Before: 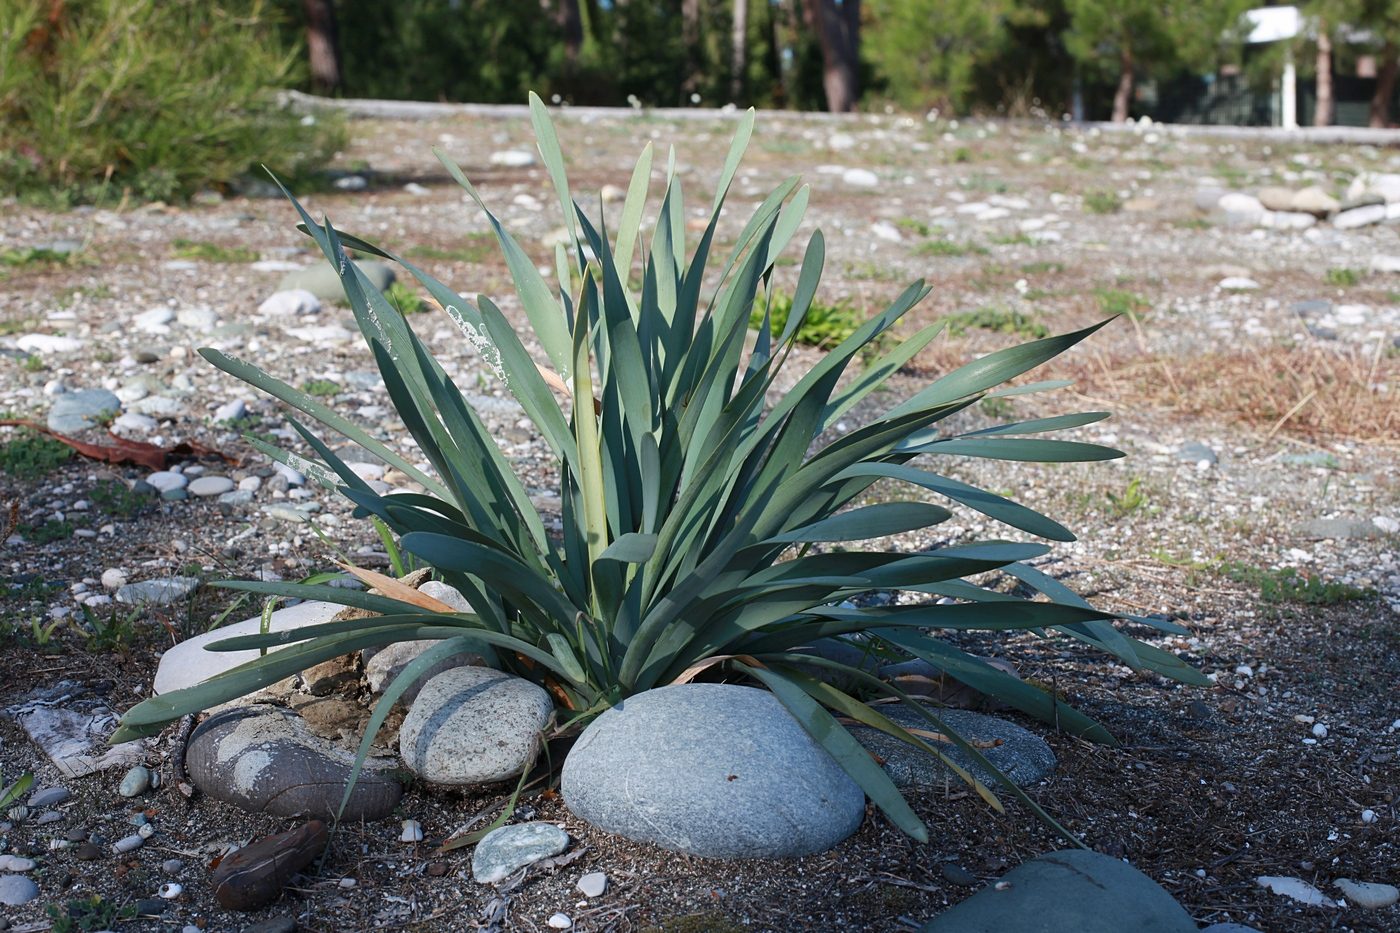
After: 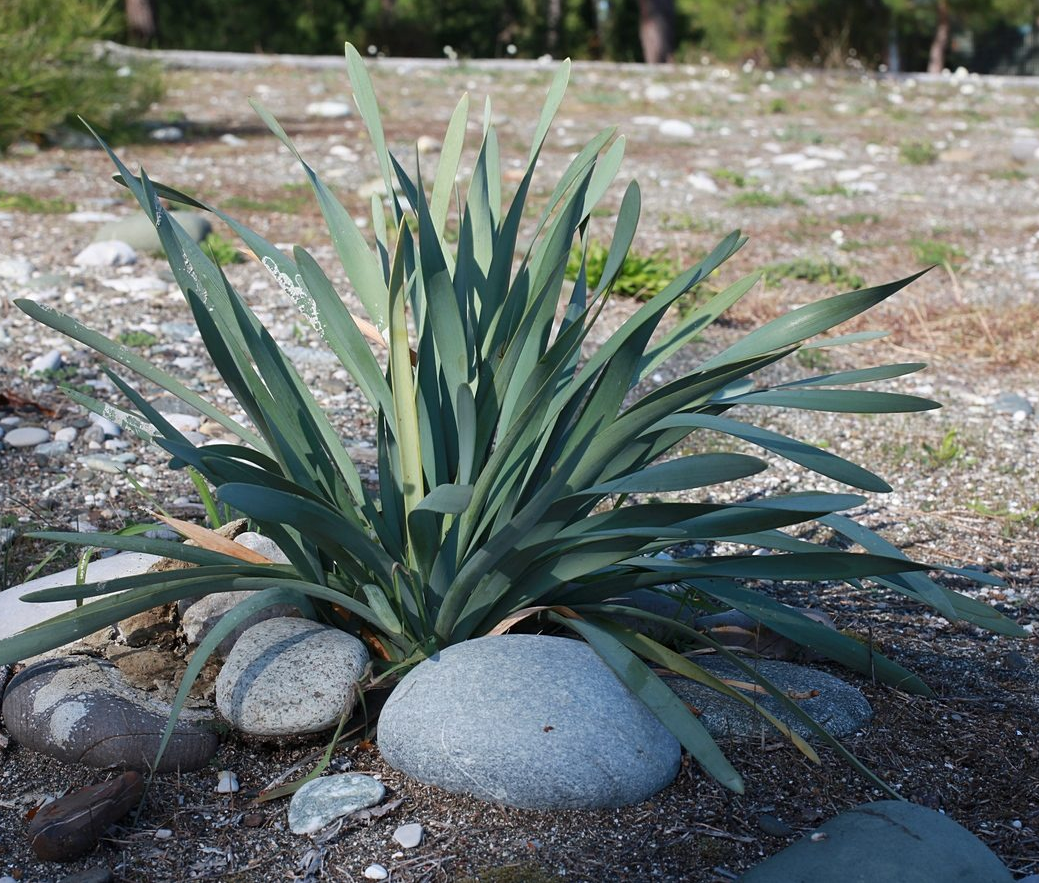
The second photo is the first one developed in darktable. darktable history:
crop and rotate: left 13.179%, top 5.271%, right 12.579%
